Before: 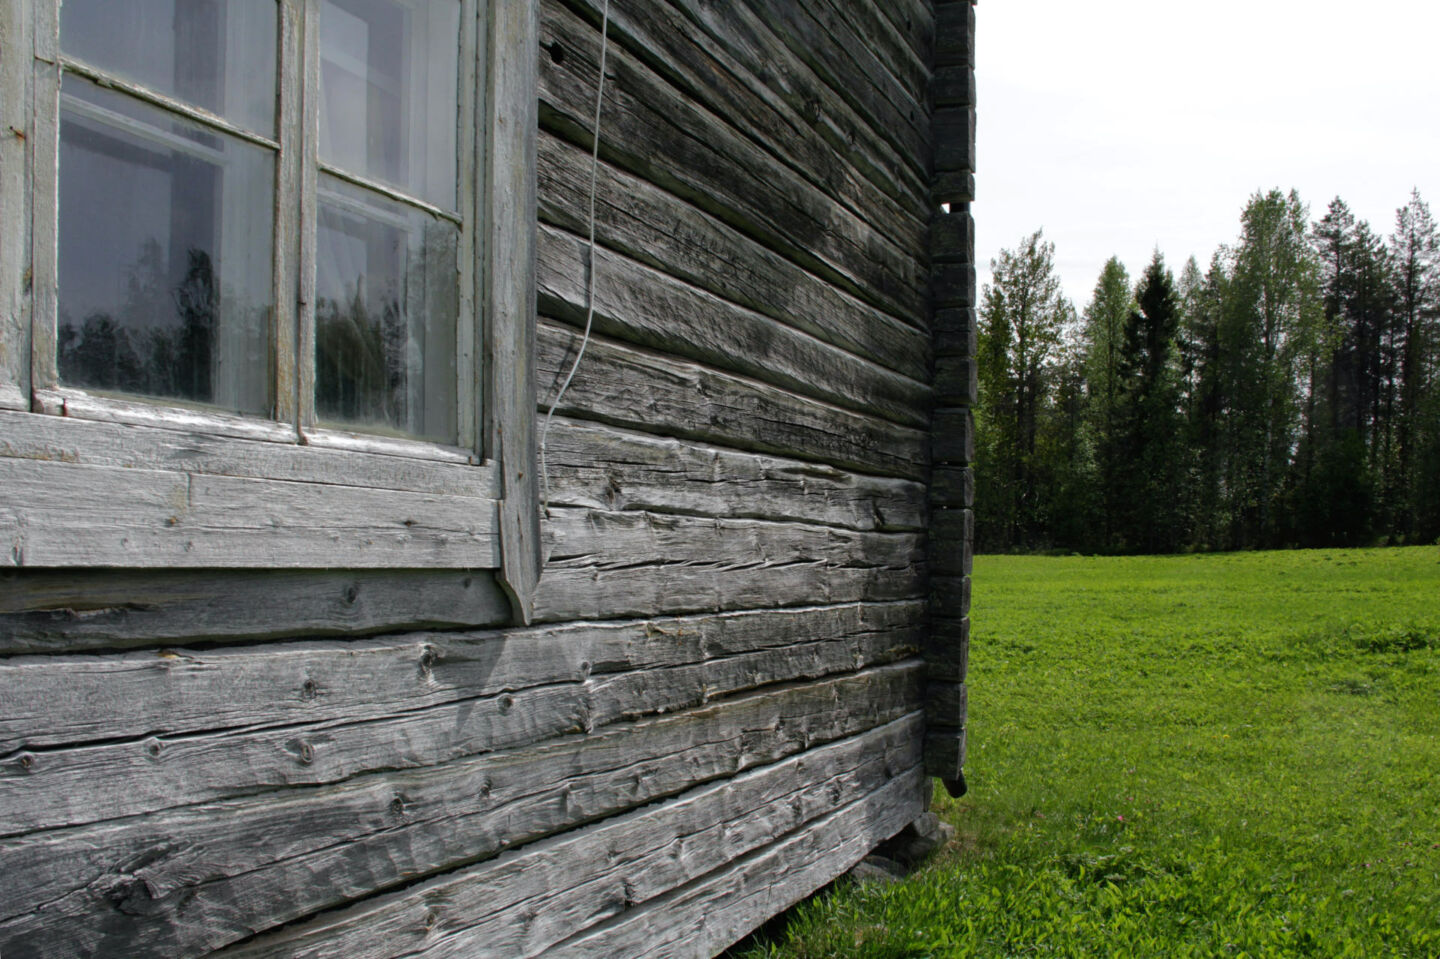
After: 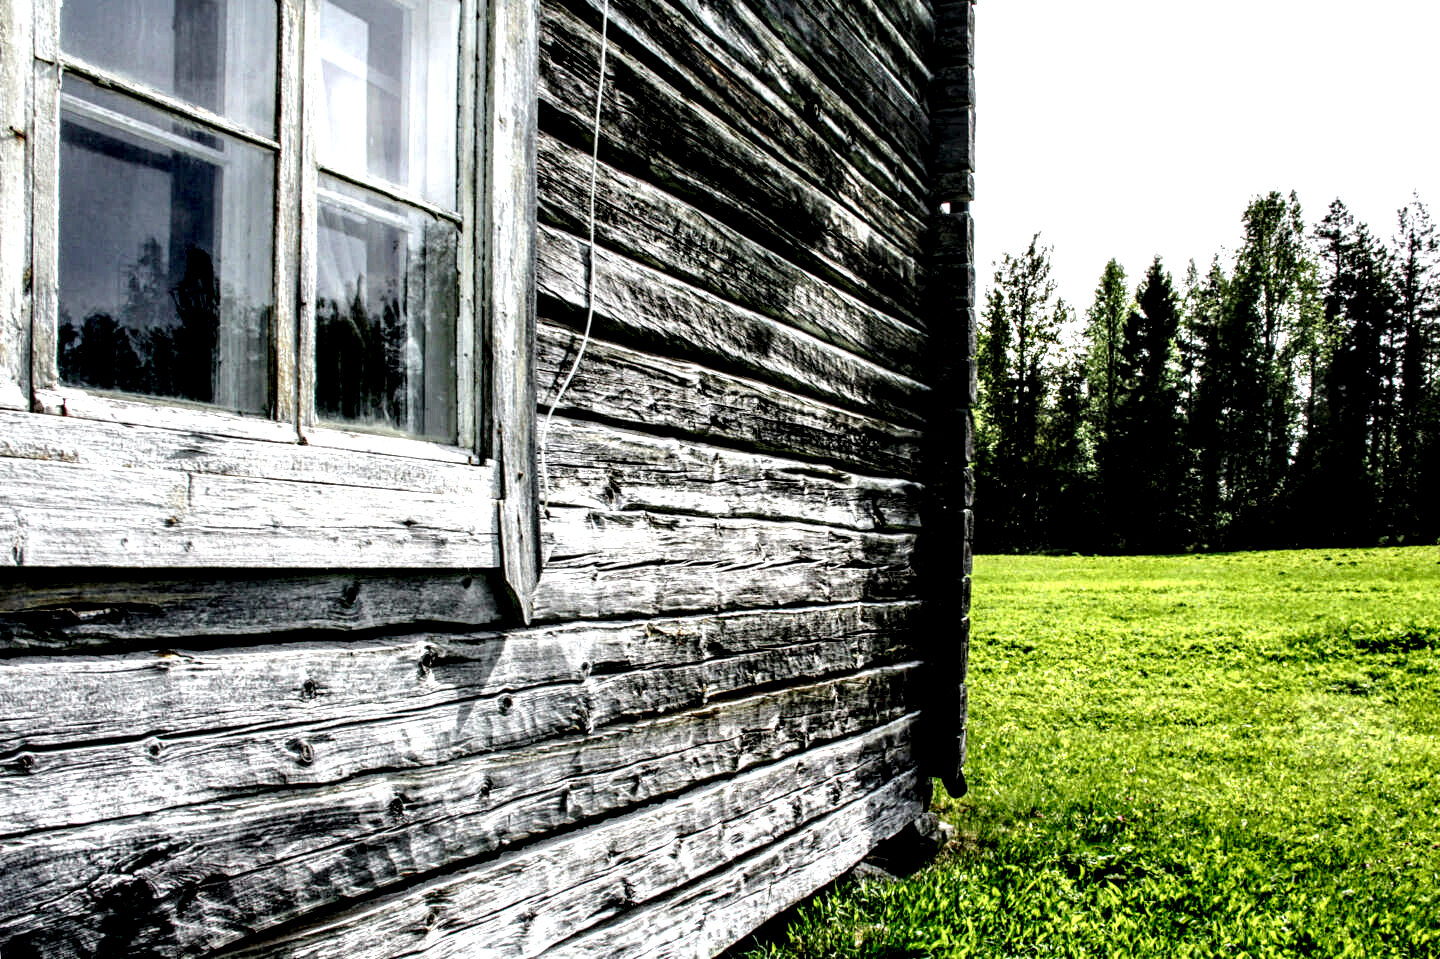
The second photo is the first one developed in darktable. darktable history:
base curve: curves: ch0 [(0, 0) (0.028, 0.03) (0.121, 0.232) (0.46, 0.748) (0.859, 0.968) (1, 1)], preserve colors none
local contrast: highlights 119%, shadows 42%, detail 293%
